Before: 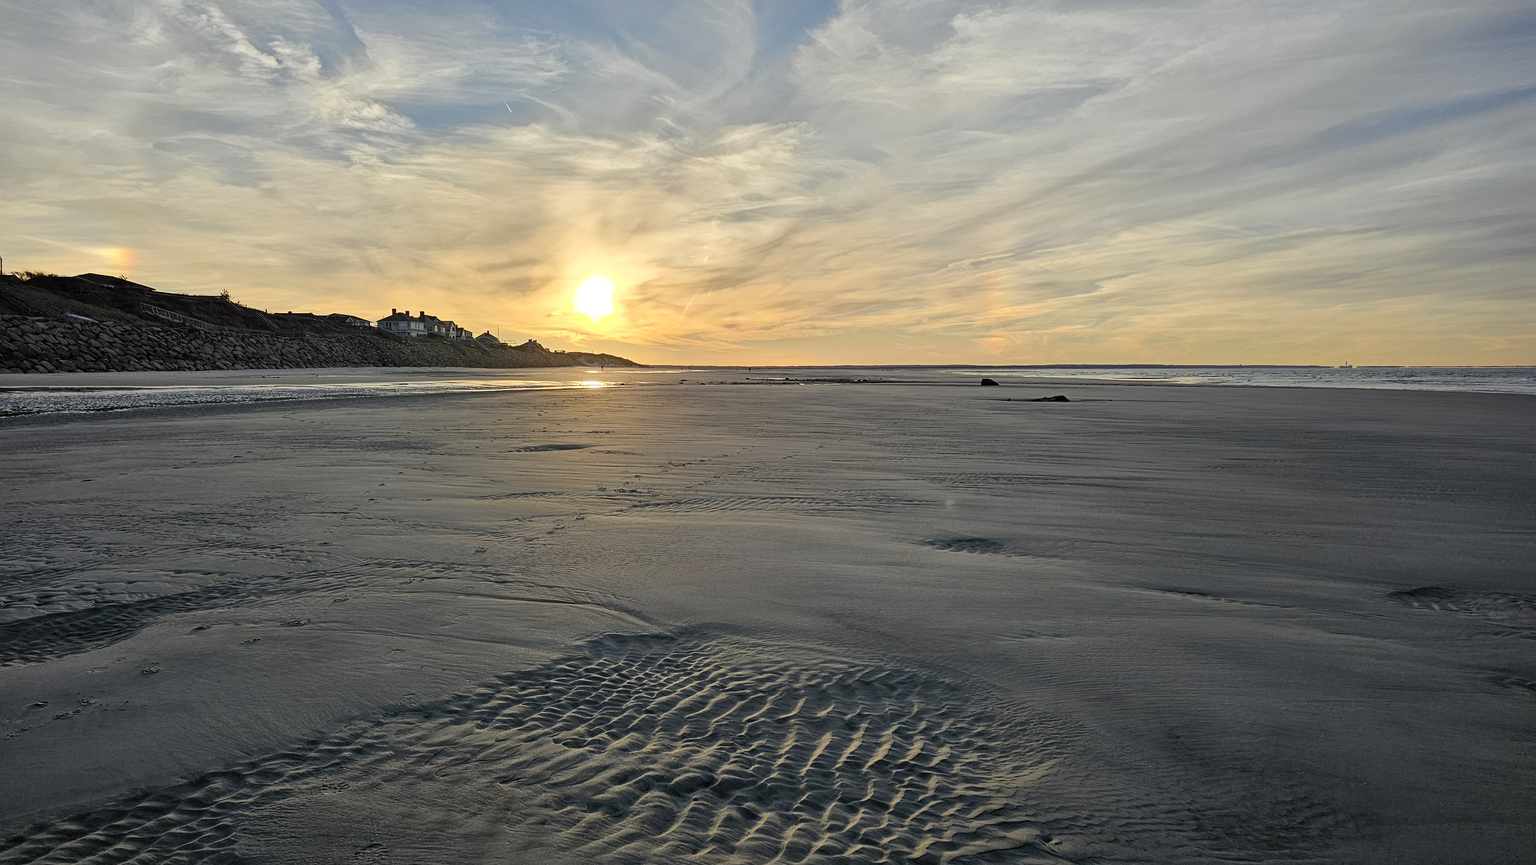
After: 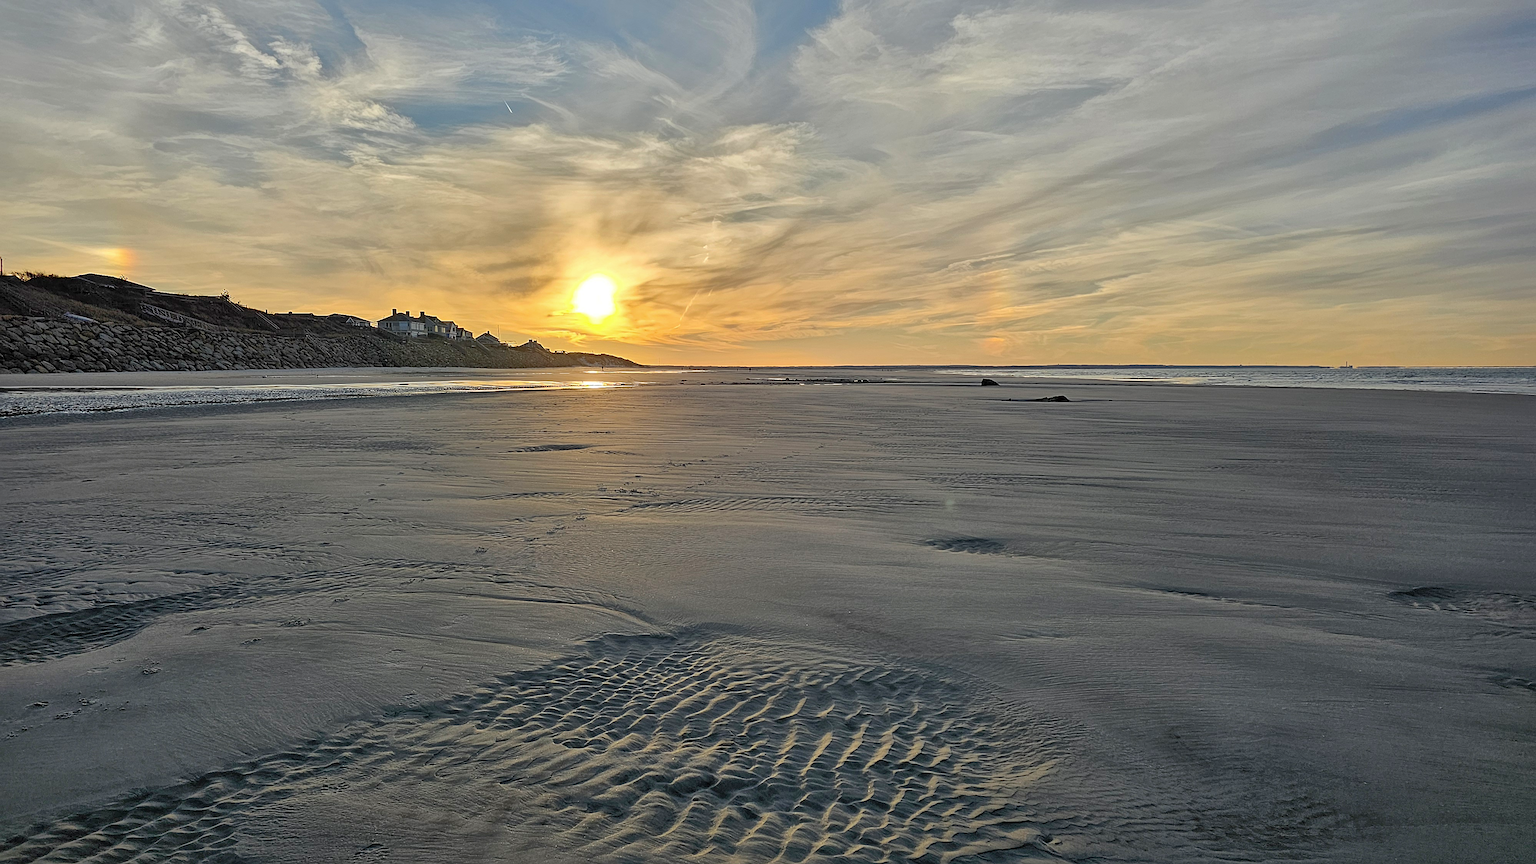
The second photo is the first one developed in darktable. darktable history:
shadows and highlights: on, module defaults
sharpen: on, module defaults
rotate and perspective: crop left 0, crop top 0
